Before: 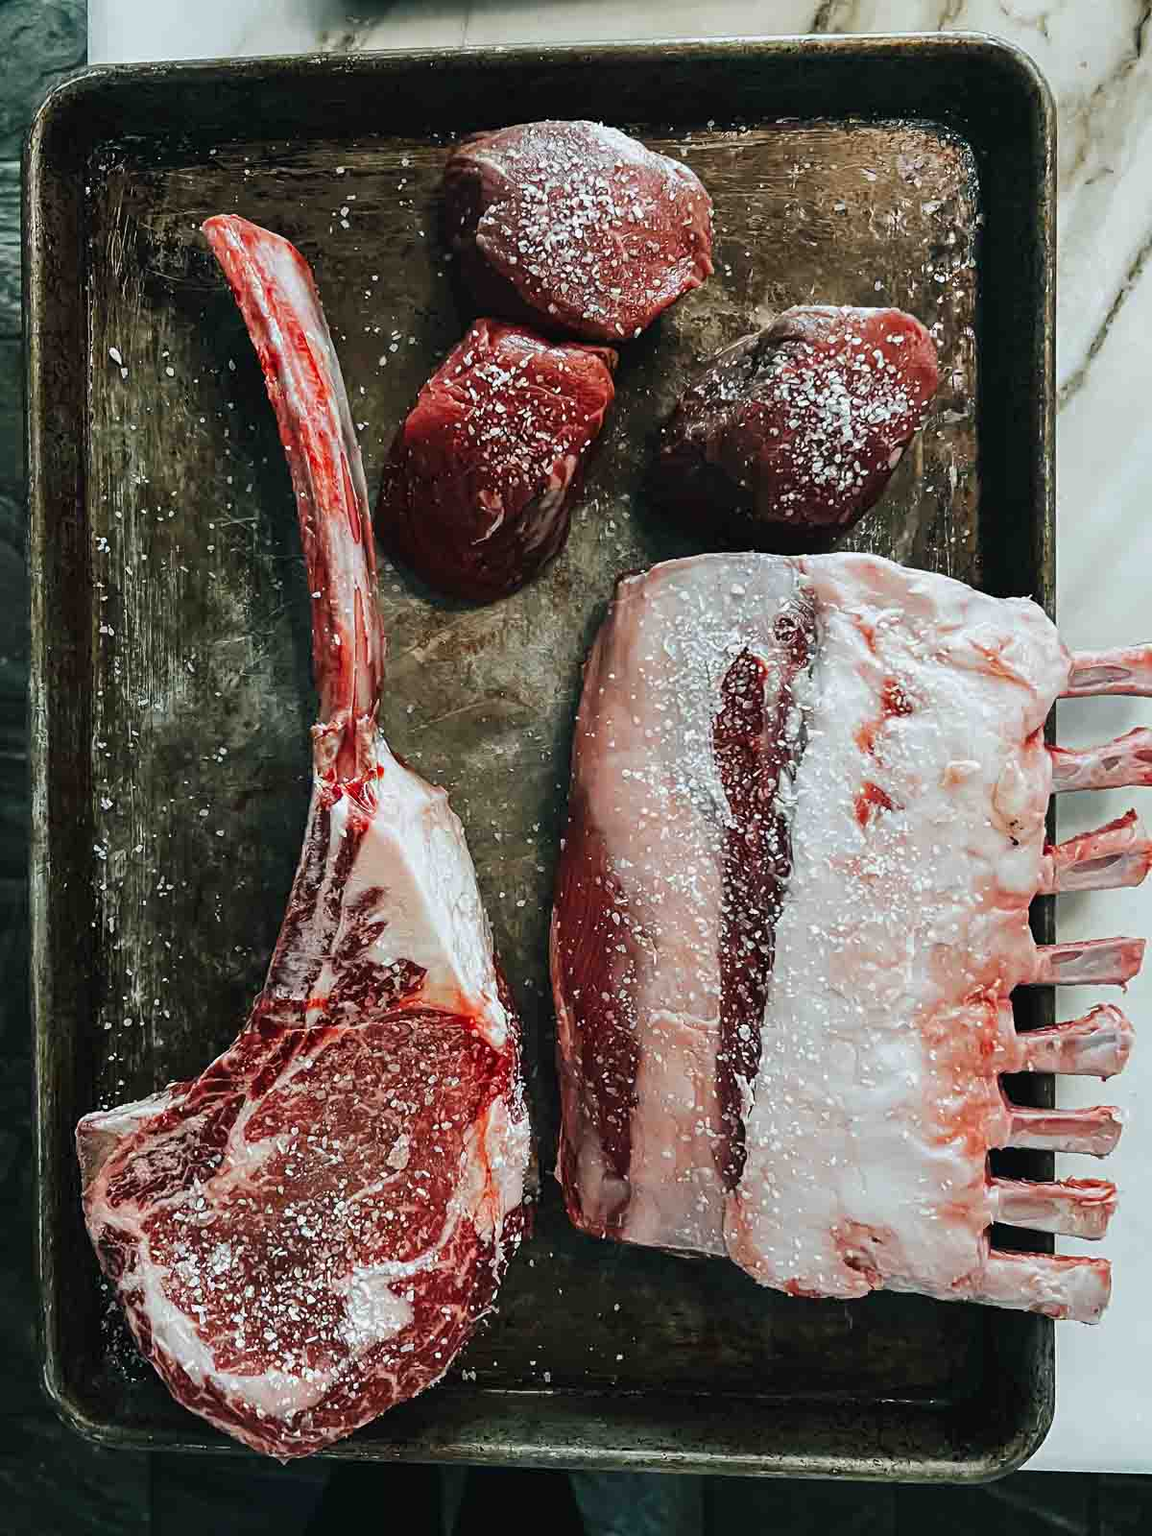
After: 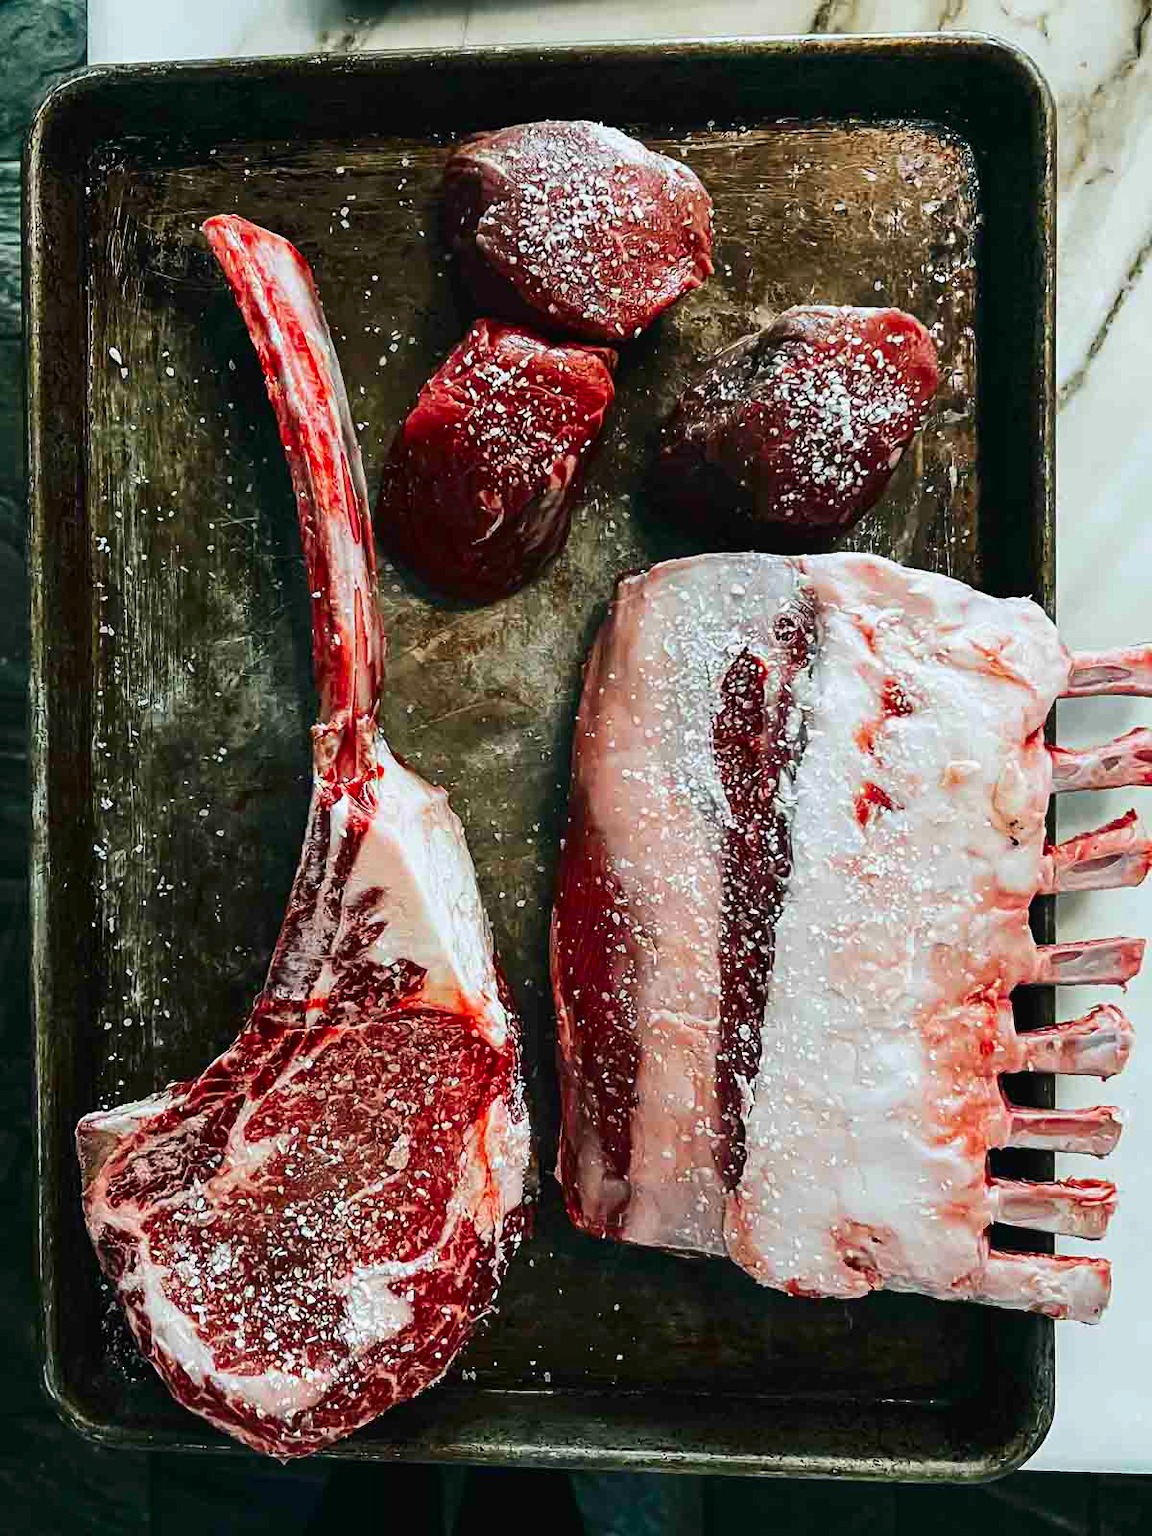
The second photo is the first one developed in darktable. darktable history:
contrast brightness saturation: contrast 0.17, saturation 0.329
